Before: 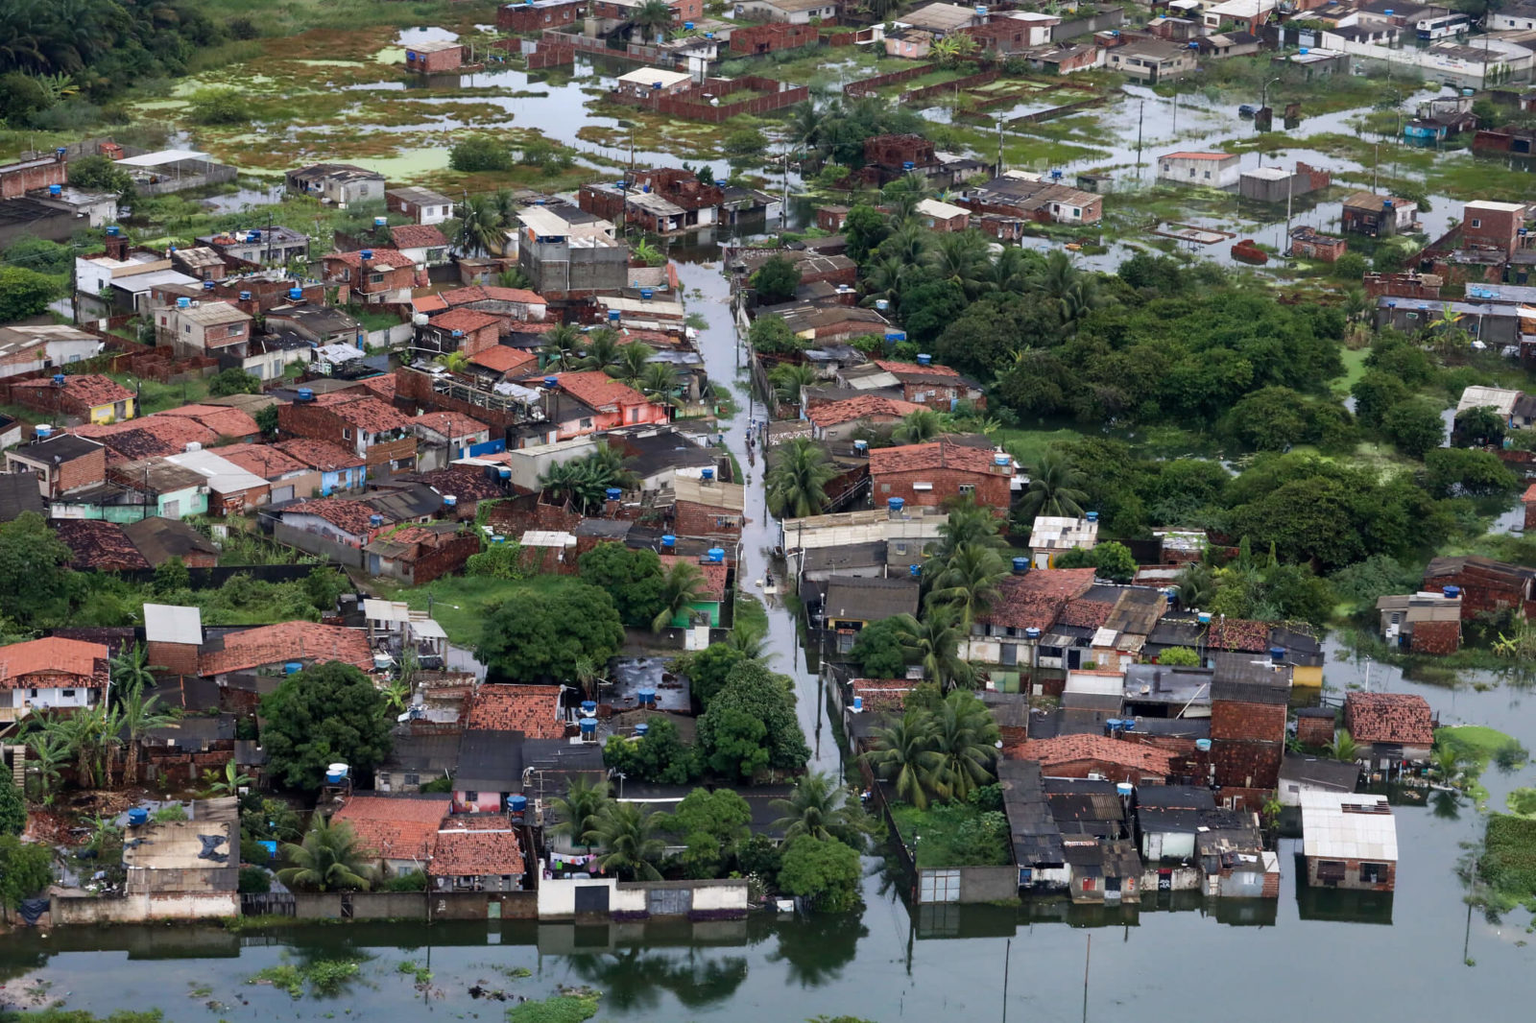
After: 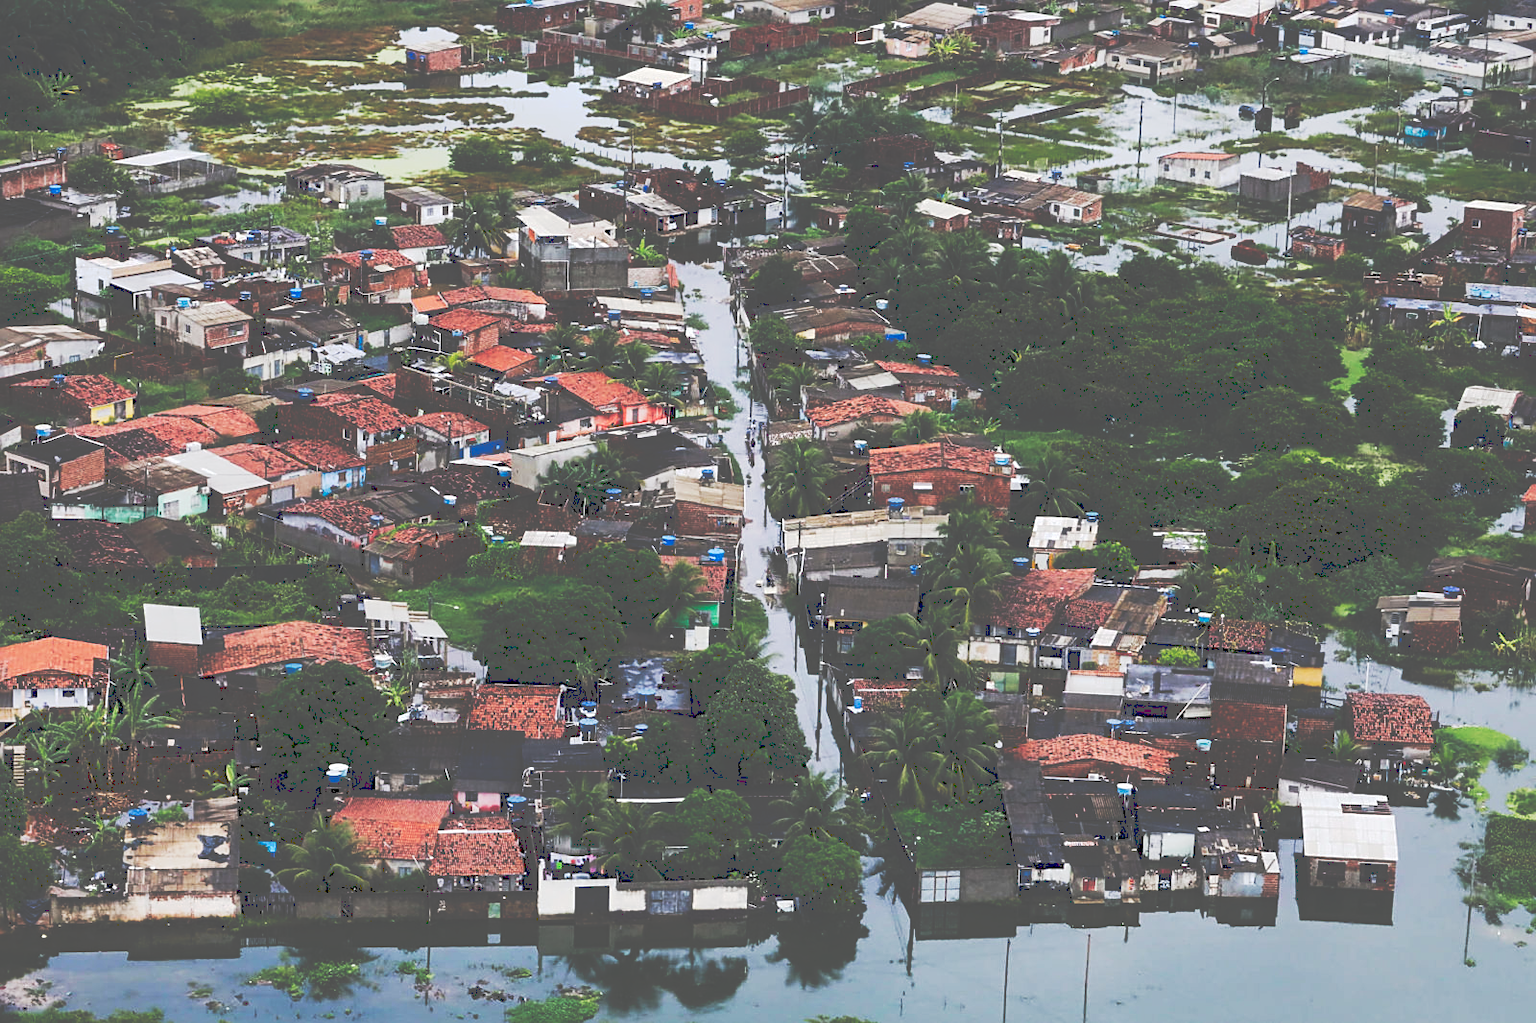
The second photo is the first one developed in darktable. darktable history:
tone curve: curves: ch0 [(0, 0) (0.003, 0.331) (0.011, 0.333) (0.025, 0.333) (0.044, 0.334) (0.069, 0.335) (0.1, 0.338) (0.136, 0.342) (0.177, 0.347) (0.224, 0.352) (0.277, 0.359) (0.335, 0.39) (0.399, 0.434) (0.468, 0.509) (0.543, 0.615) (0.623, 0.731) (0.709, 0.814) (0.801, 0.88) (0.898, 0.921) (1, 1)], preserve colors none
white balance: red 1, blue 1
sharpen: on, module defaults
